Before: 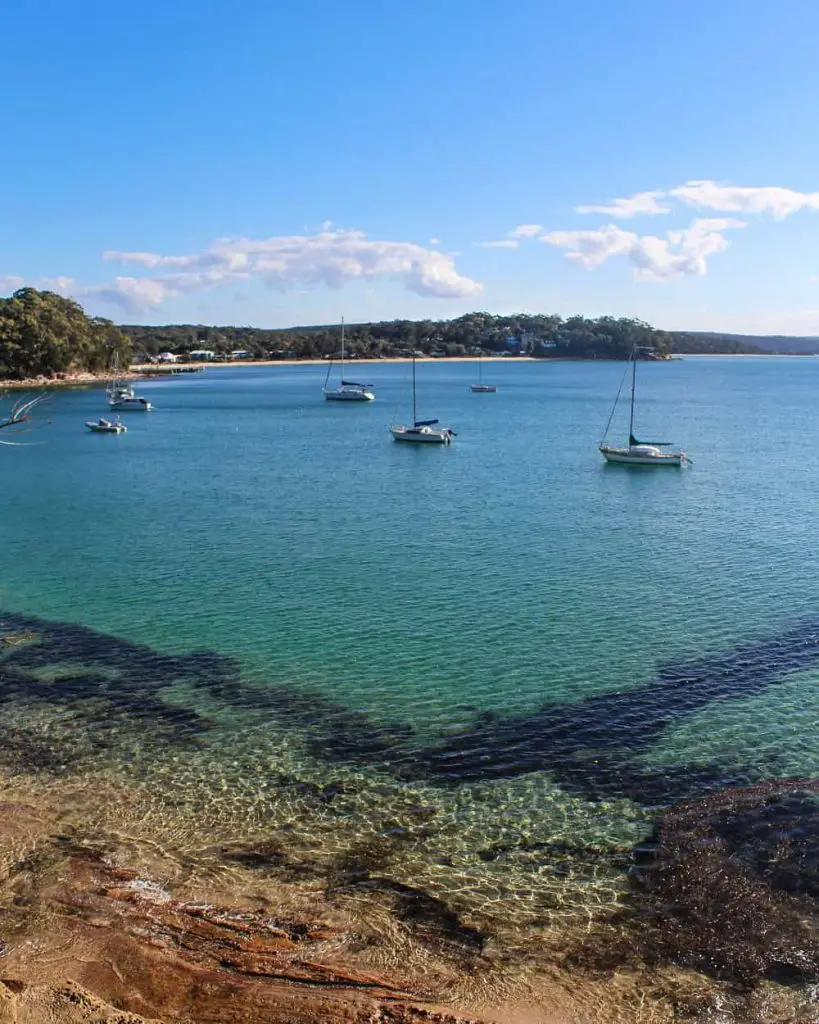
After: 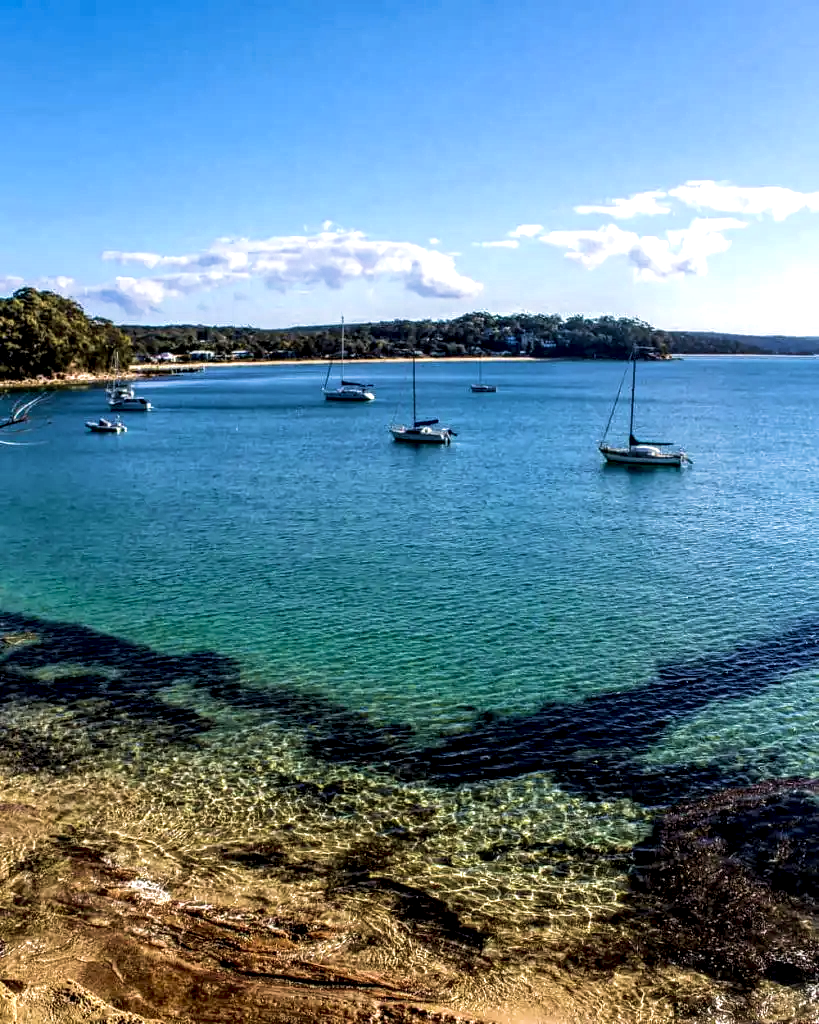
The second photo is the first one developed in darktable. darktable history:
velvia: strength 50%
color contrast: green-magenta contrast 0.8, blue-yellow contrast 1.1, unbound 0
local contrast: detail 203%
